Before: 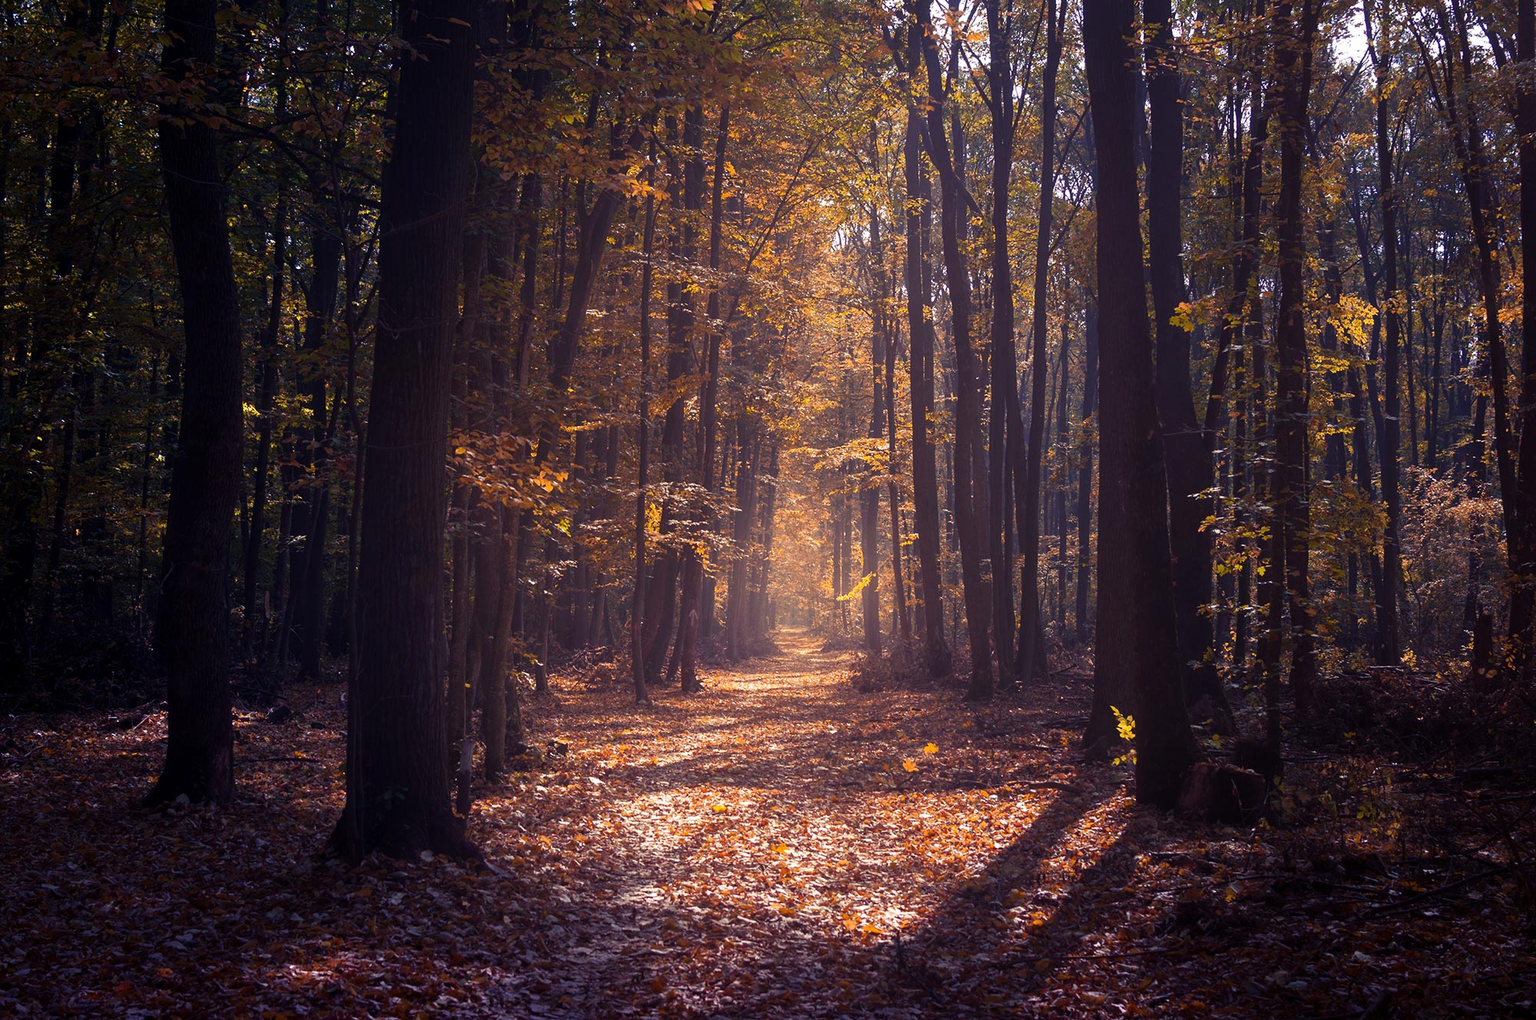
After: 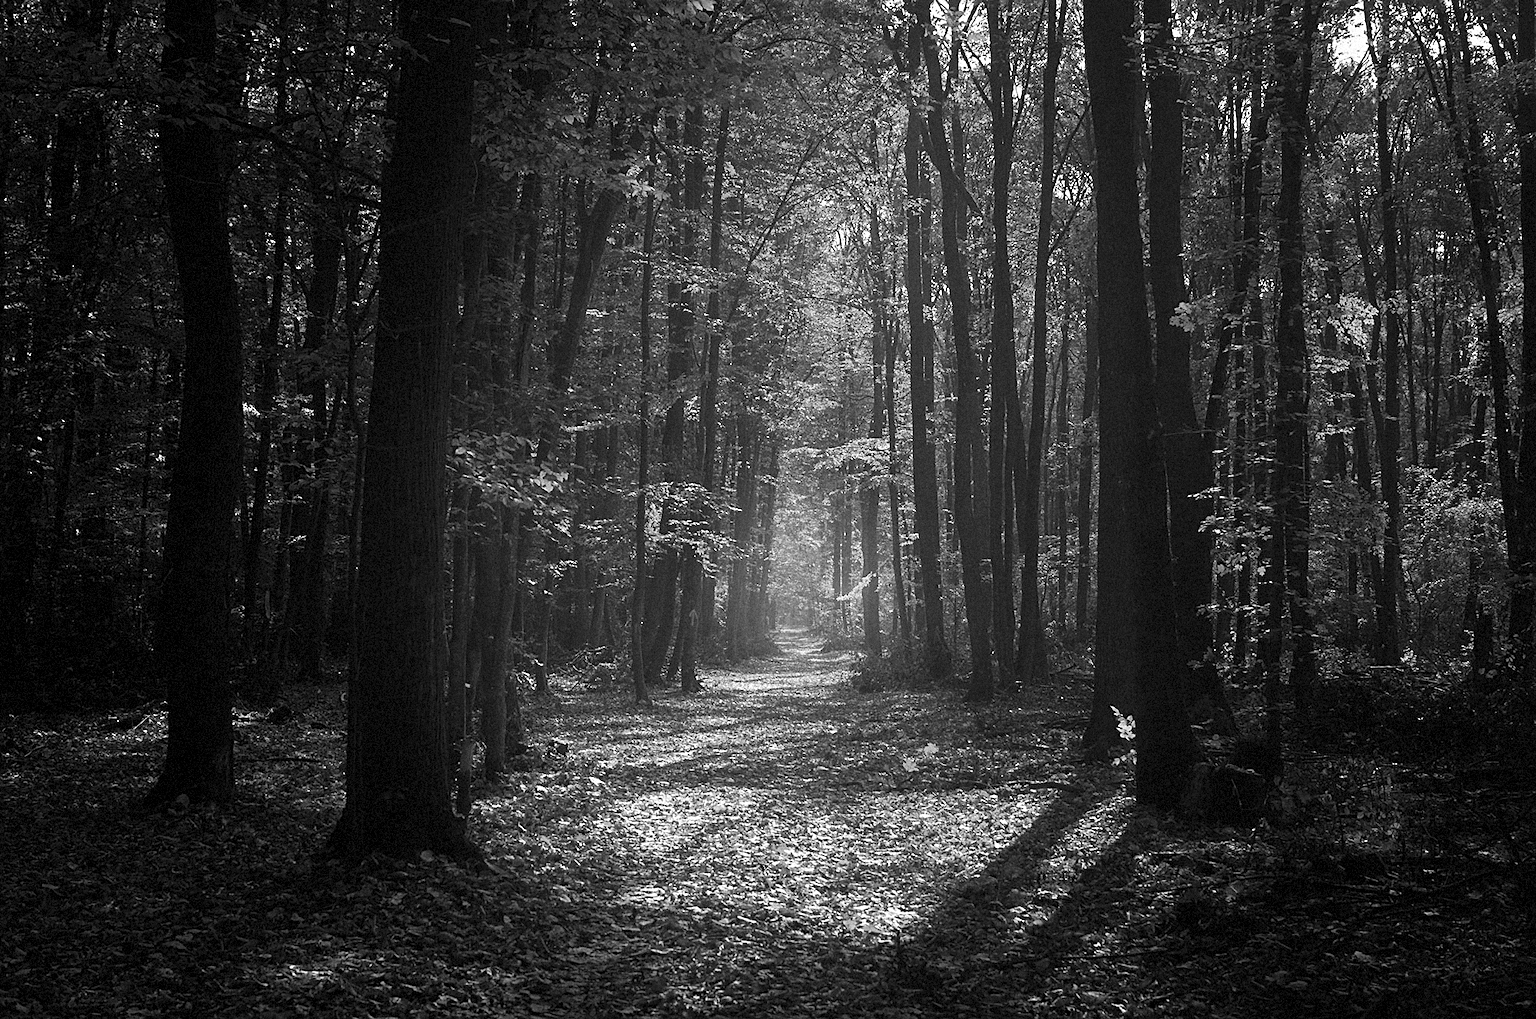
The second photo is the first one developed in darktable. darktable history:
grain: strength 35%, mid-tones bias 0%
color correction: highlights a* -3.28, highlights b* -6.24, shadows a* 3.1, shadows b* 5.19
sharpen: radius 1.967
monochrome: on, module defaults
